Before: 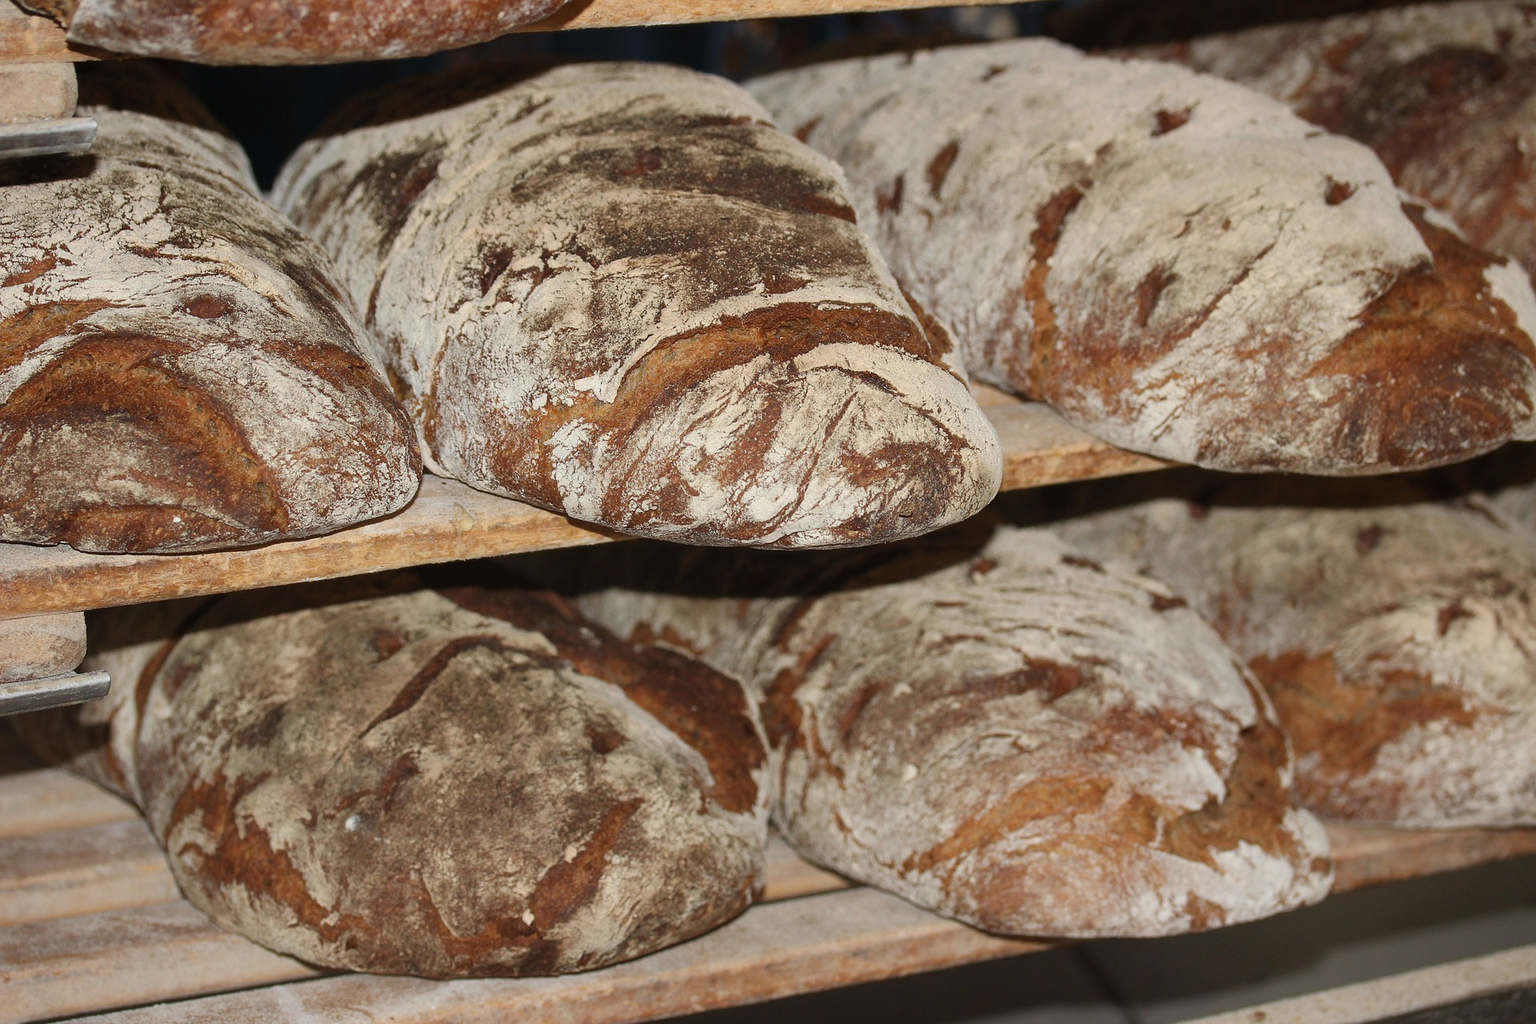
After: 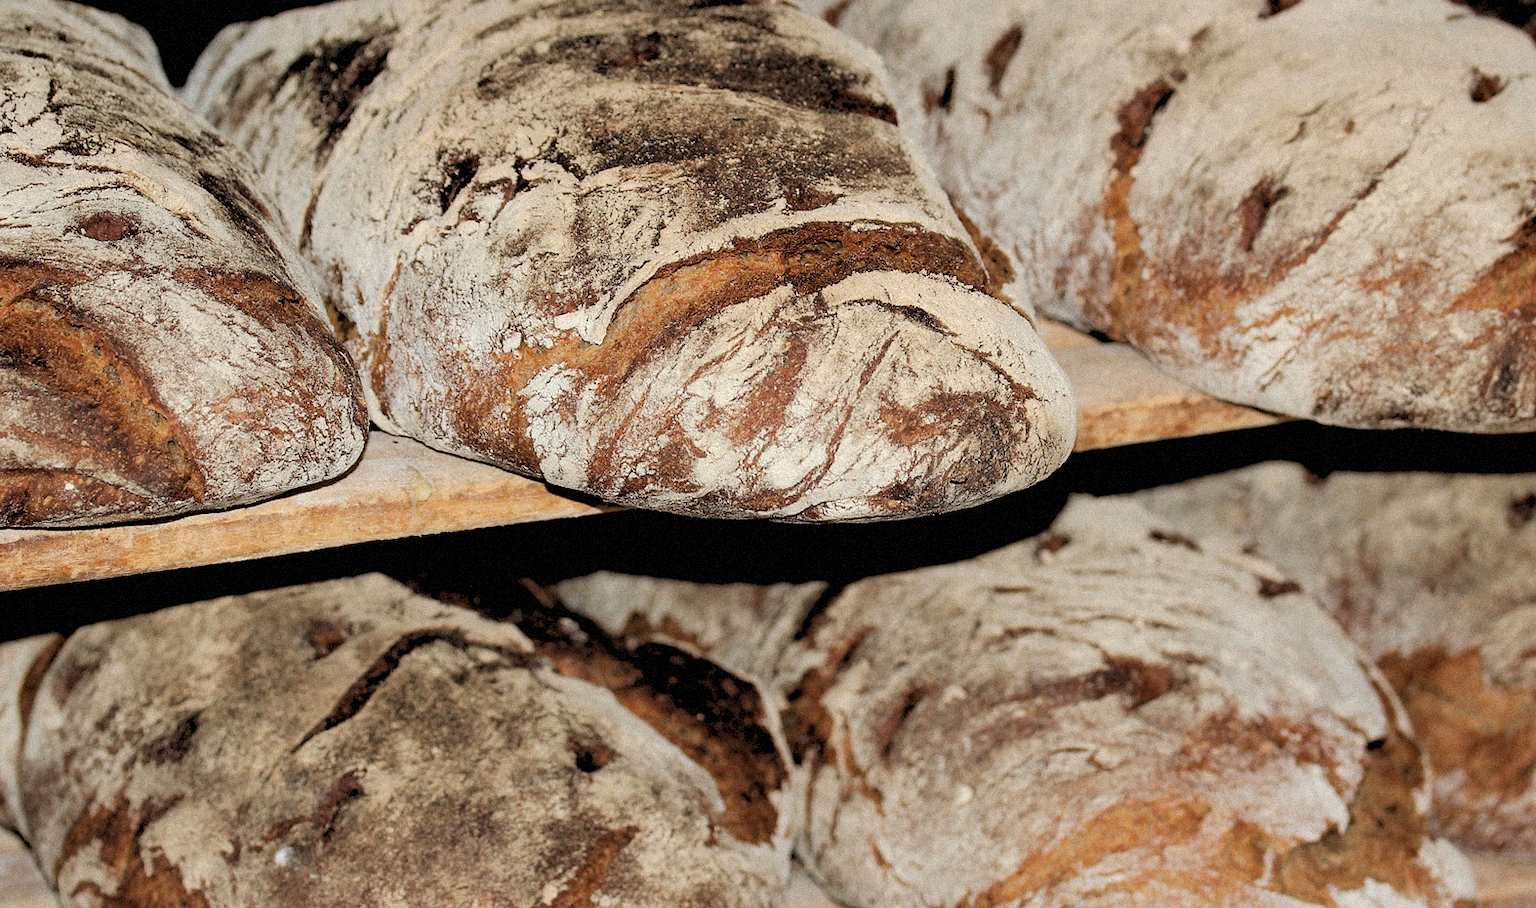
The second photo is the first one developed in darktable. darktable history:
grain: mid-tones bias 0%
rgb levels: levels [[0.029, 0.461, 0.922], [0, 0.5, 1], [0, 0.5, 1]]
crop: left 7.856%, top 11.836%, right 10.12%, bottom 15.387%
base curve: curves: ch0 [(0, 0) (0.262, 0.32) (0.722, 0.705) (1, 1)]
